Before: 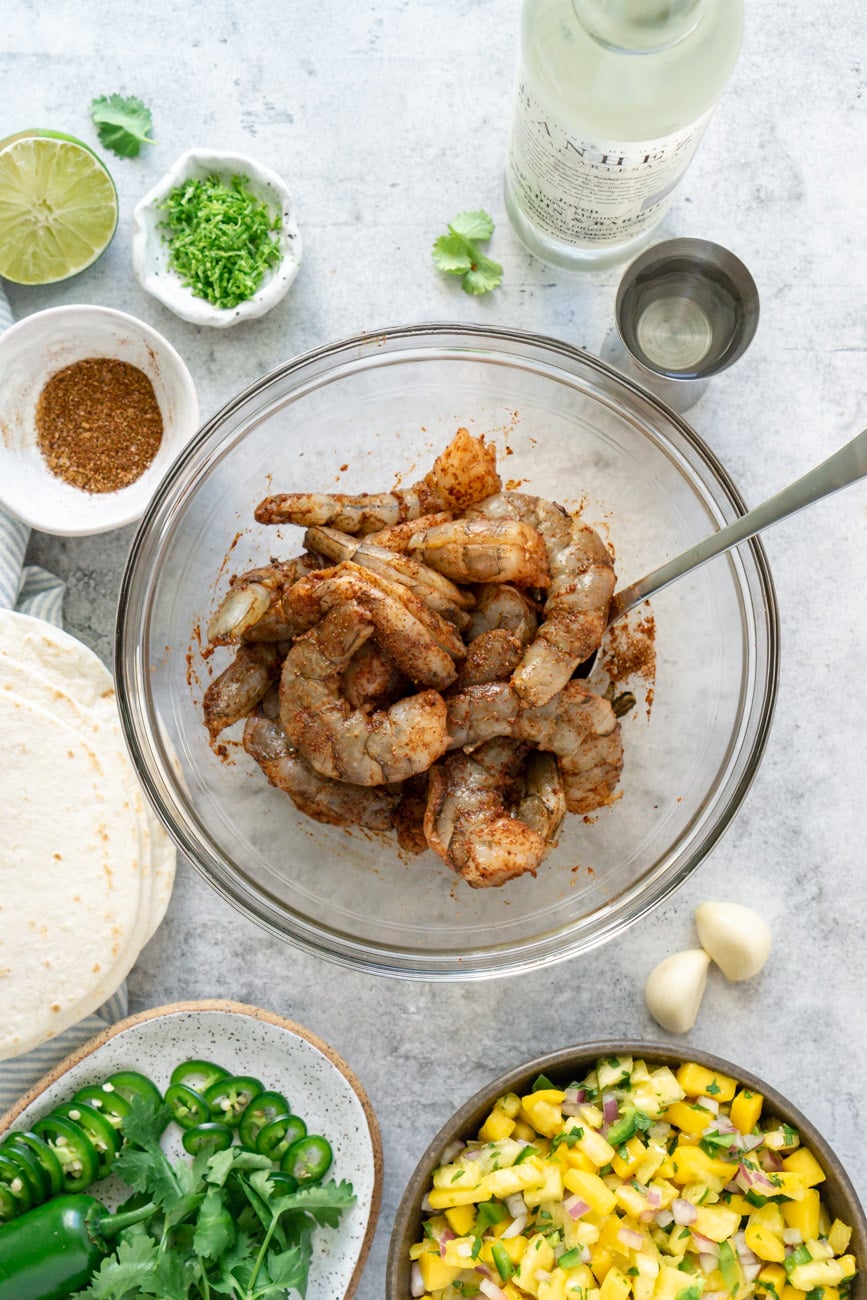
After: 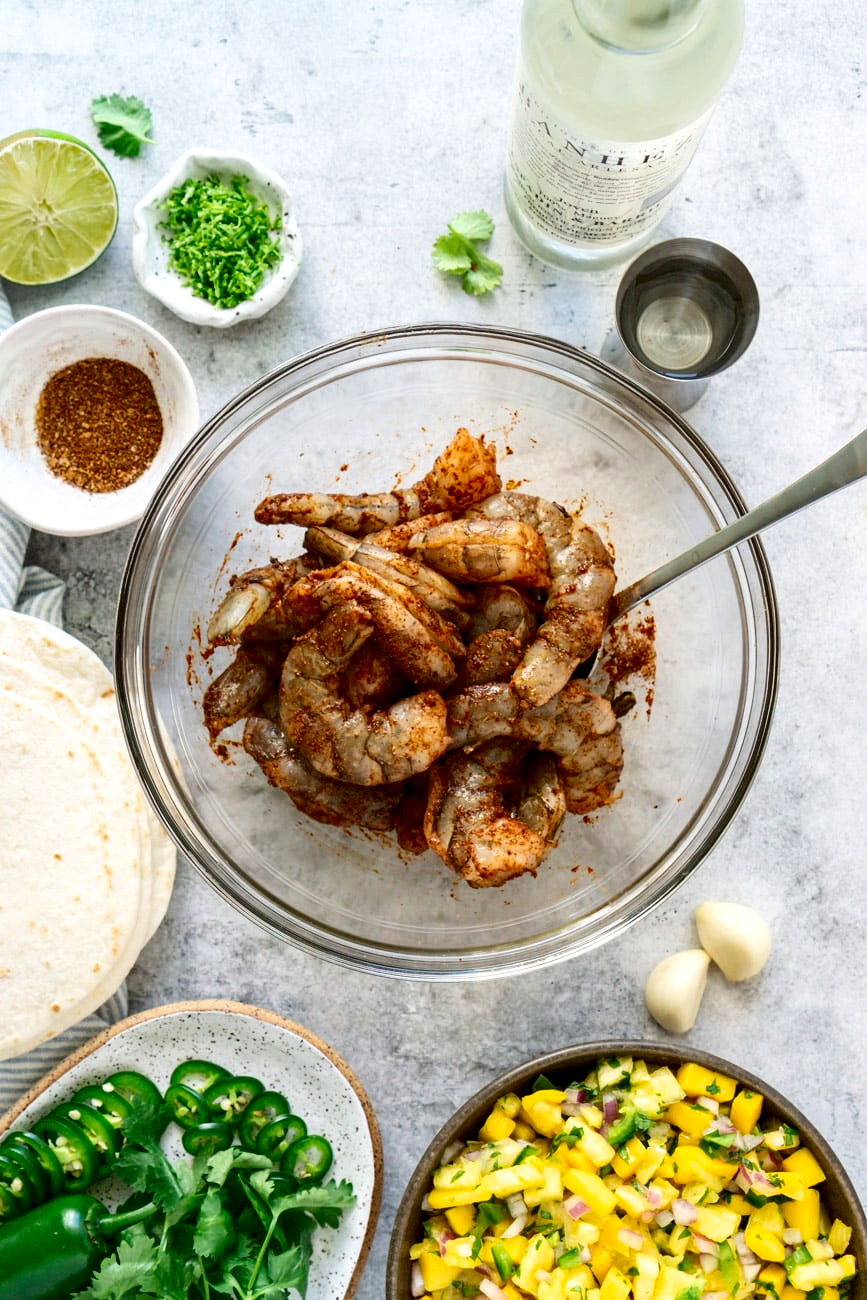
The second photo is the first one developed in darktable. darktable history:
contrast brightness saturation: contrast 0.193, brightness -0.108, saturation 0.215
local contrast: highlights 104%, shadows 101%, detail 120%, midtone range 0.2
